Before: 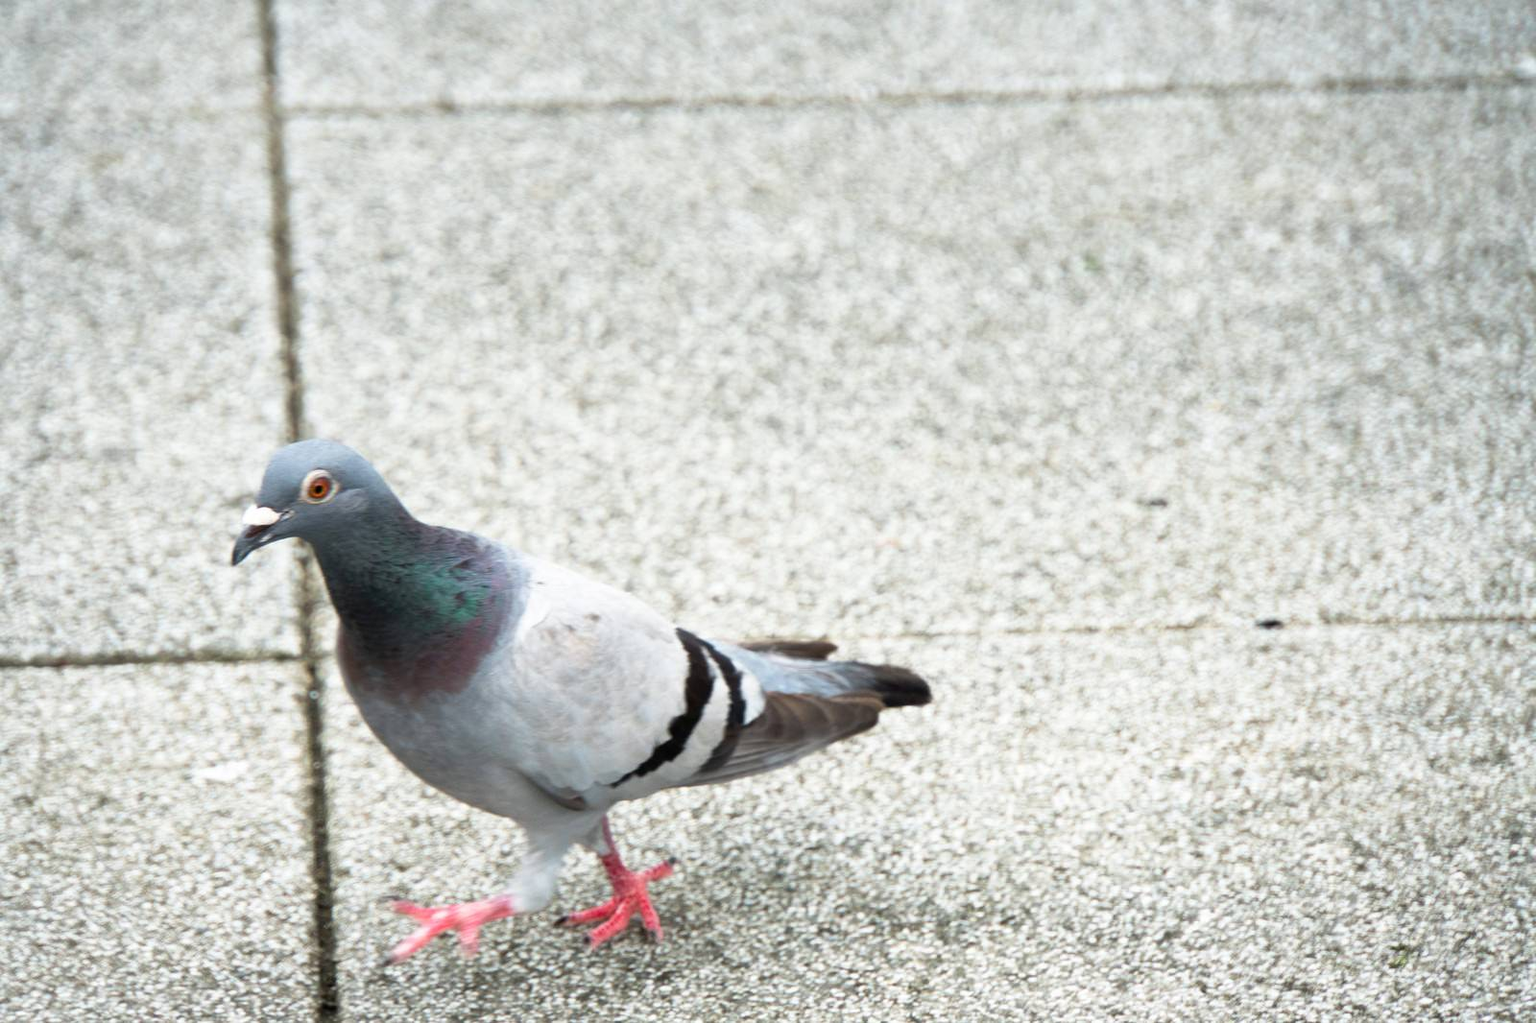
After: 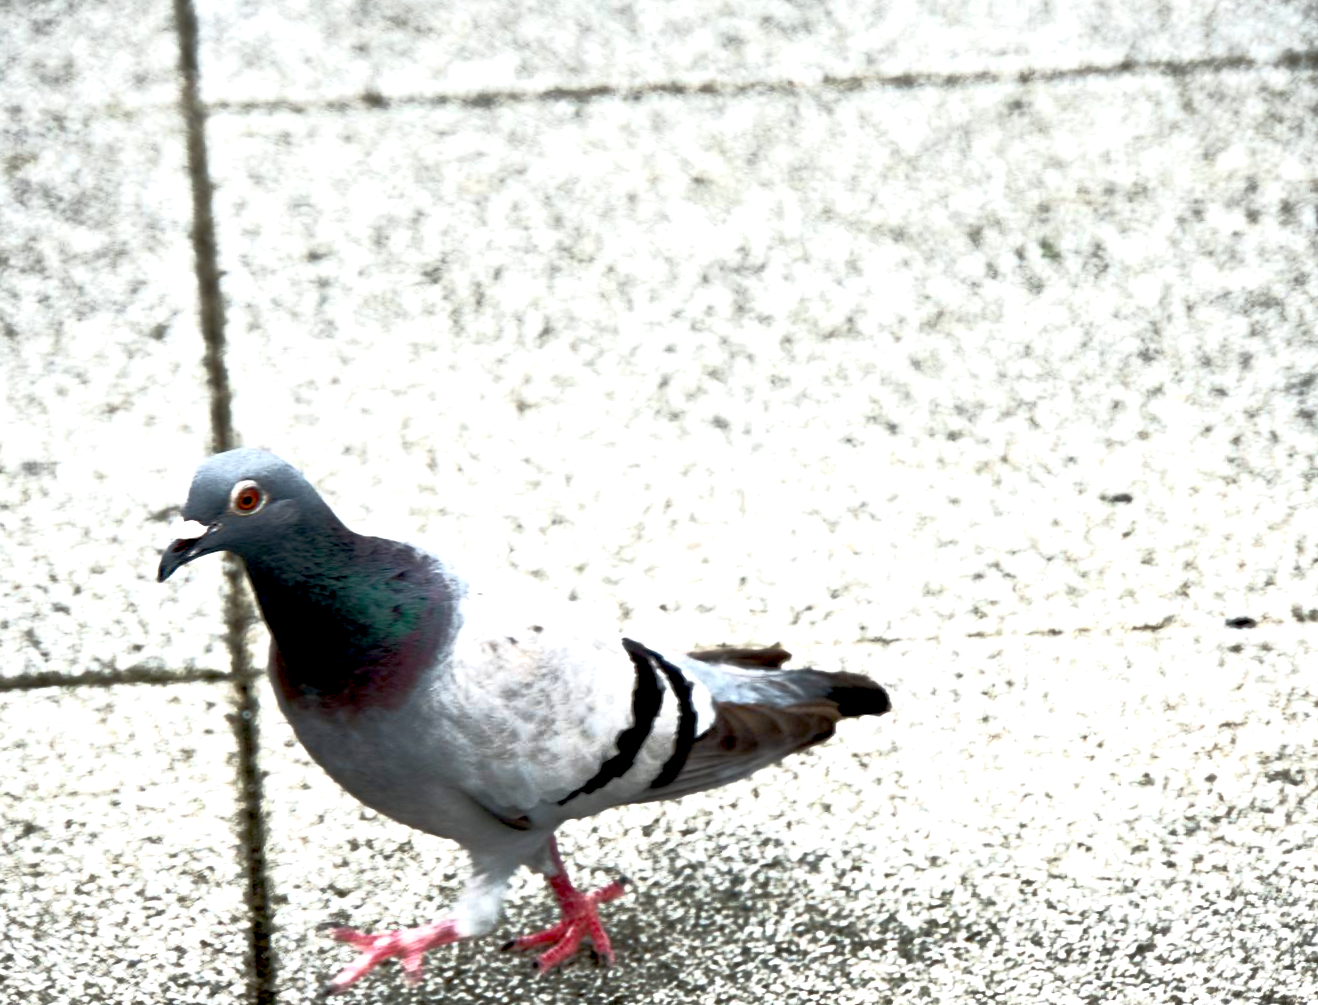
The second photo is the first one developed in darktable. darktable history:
exposure: black level correction 0.04, exposure 0.499 EV, compensate exposure bias true, compensate highlight preservation false
base curve: curves: ch0 [(0, 0) (0.564, 0.291) (0.802, 0.731) (1, 1)]
crop and rotate: angle 1.05°, left 4.066%, top 0.412%, right 11.284%, bottom 2.67%
